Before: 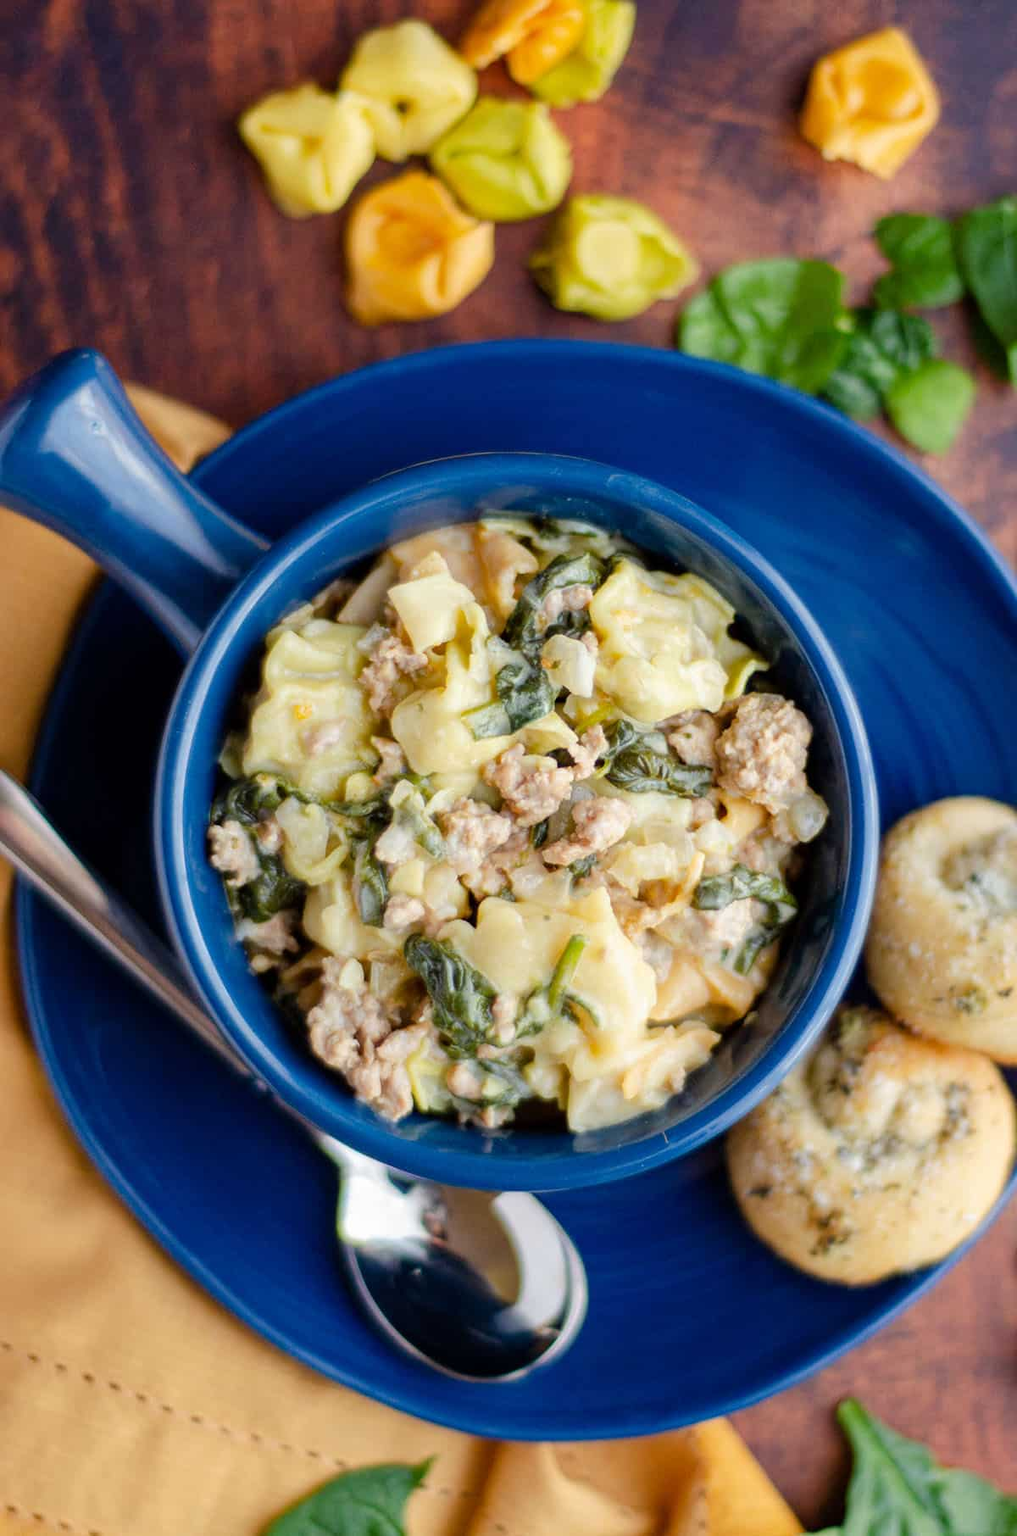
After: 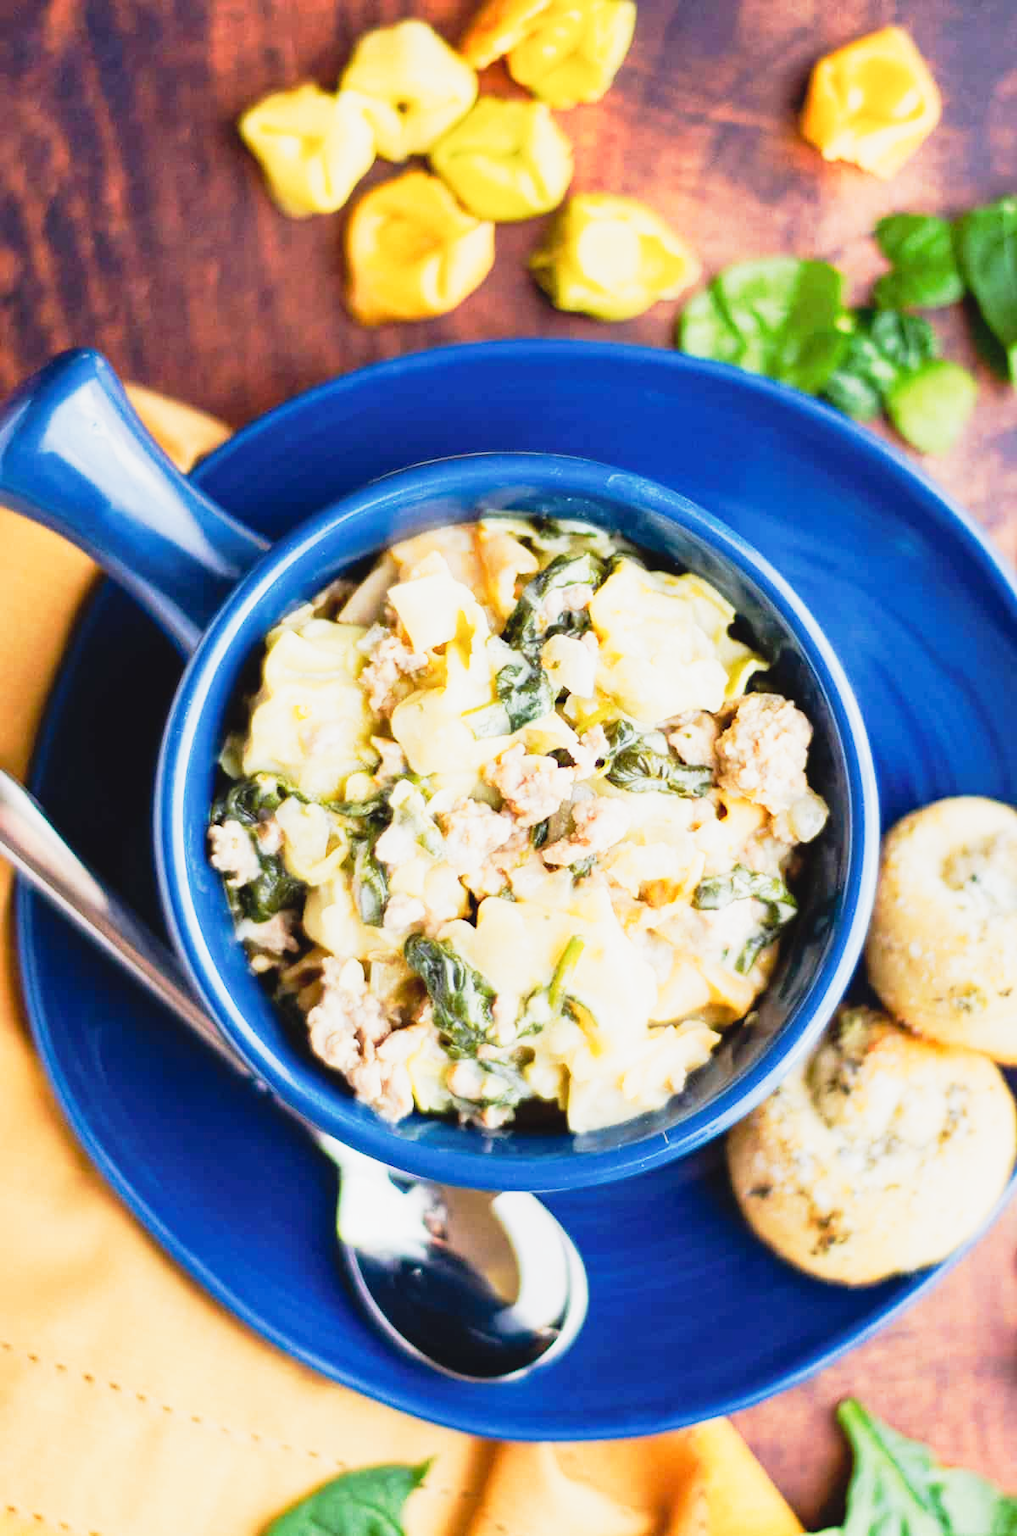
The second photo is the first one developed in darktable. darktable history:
tone curve: curves: ch0 [(0, 0.052) (0.207, 0.35) (0.392, 0.592) (0.54, 0.803) (0.725, 0.922) (0.99, 0.974)], preserve colors none
